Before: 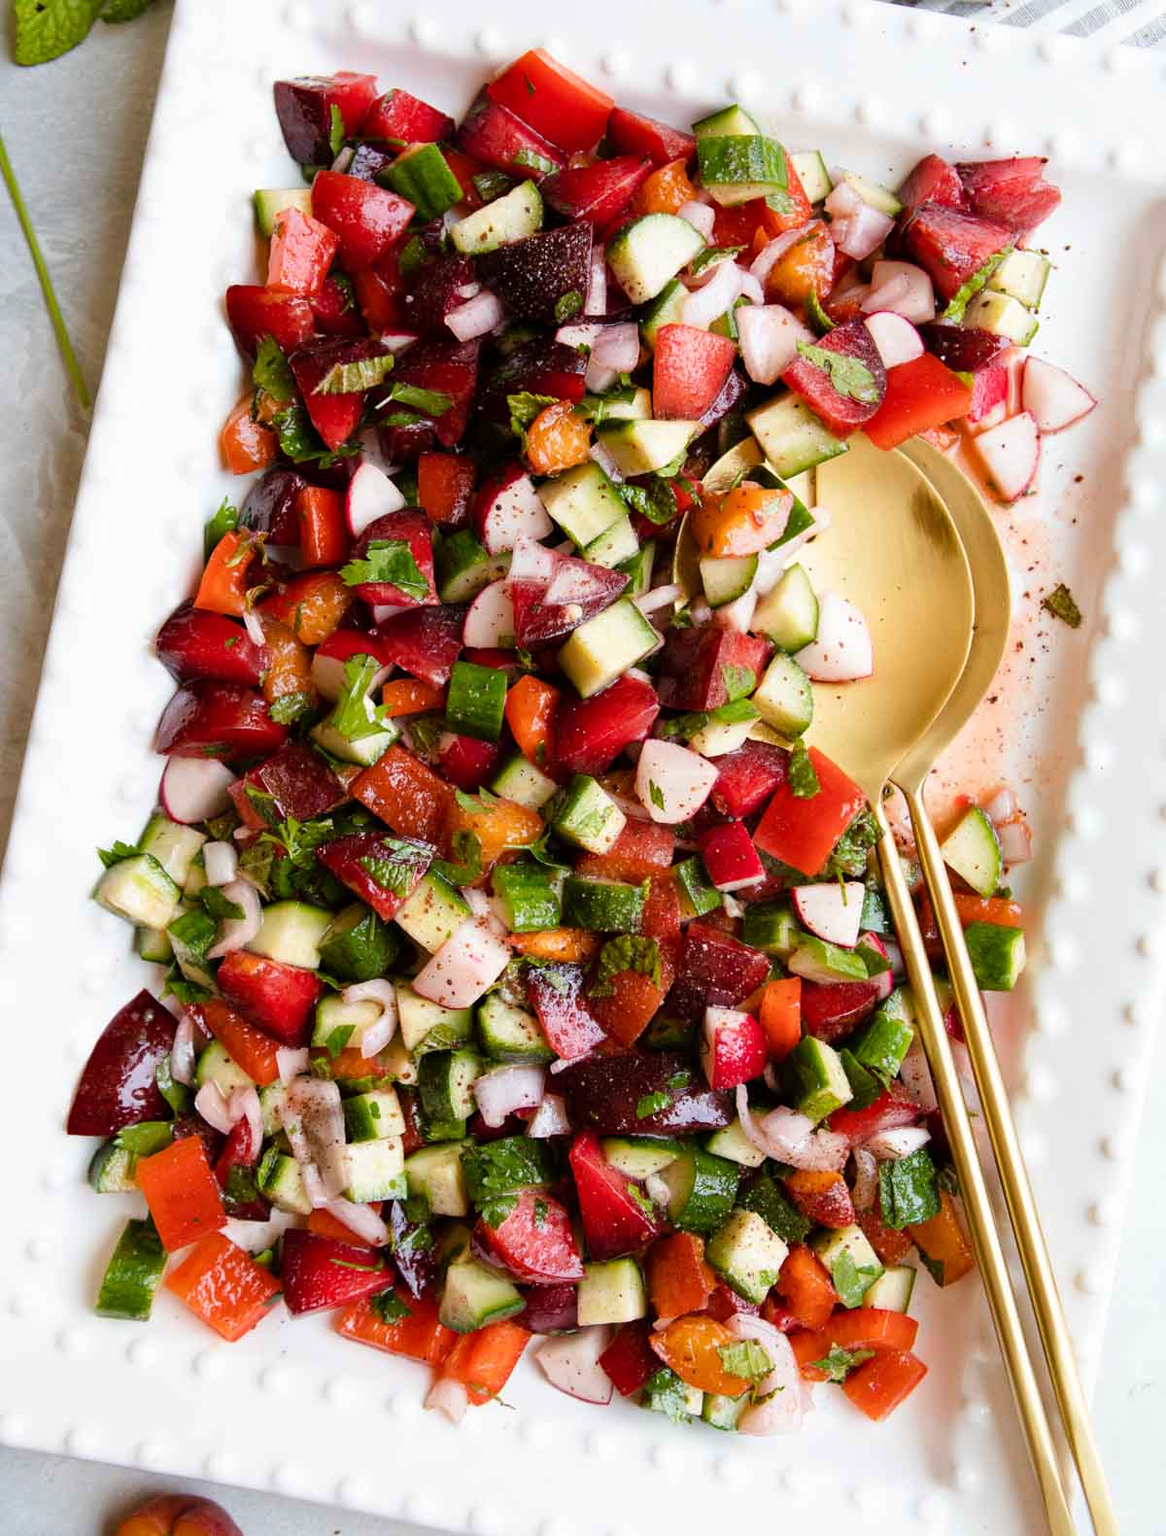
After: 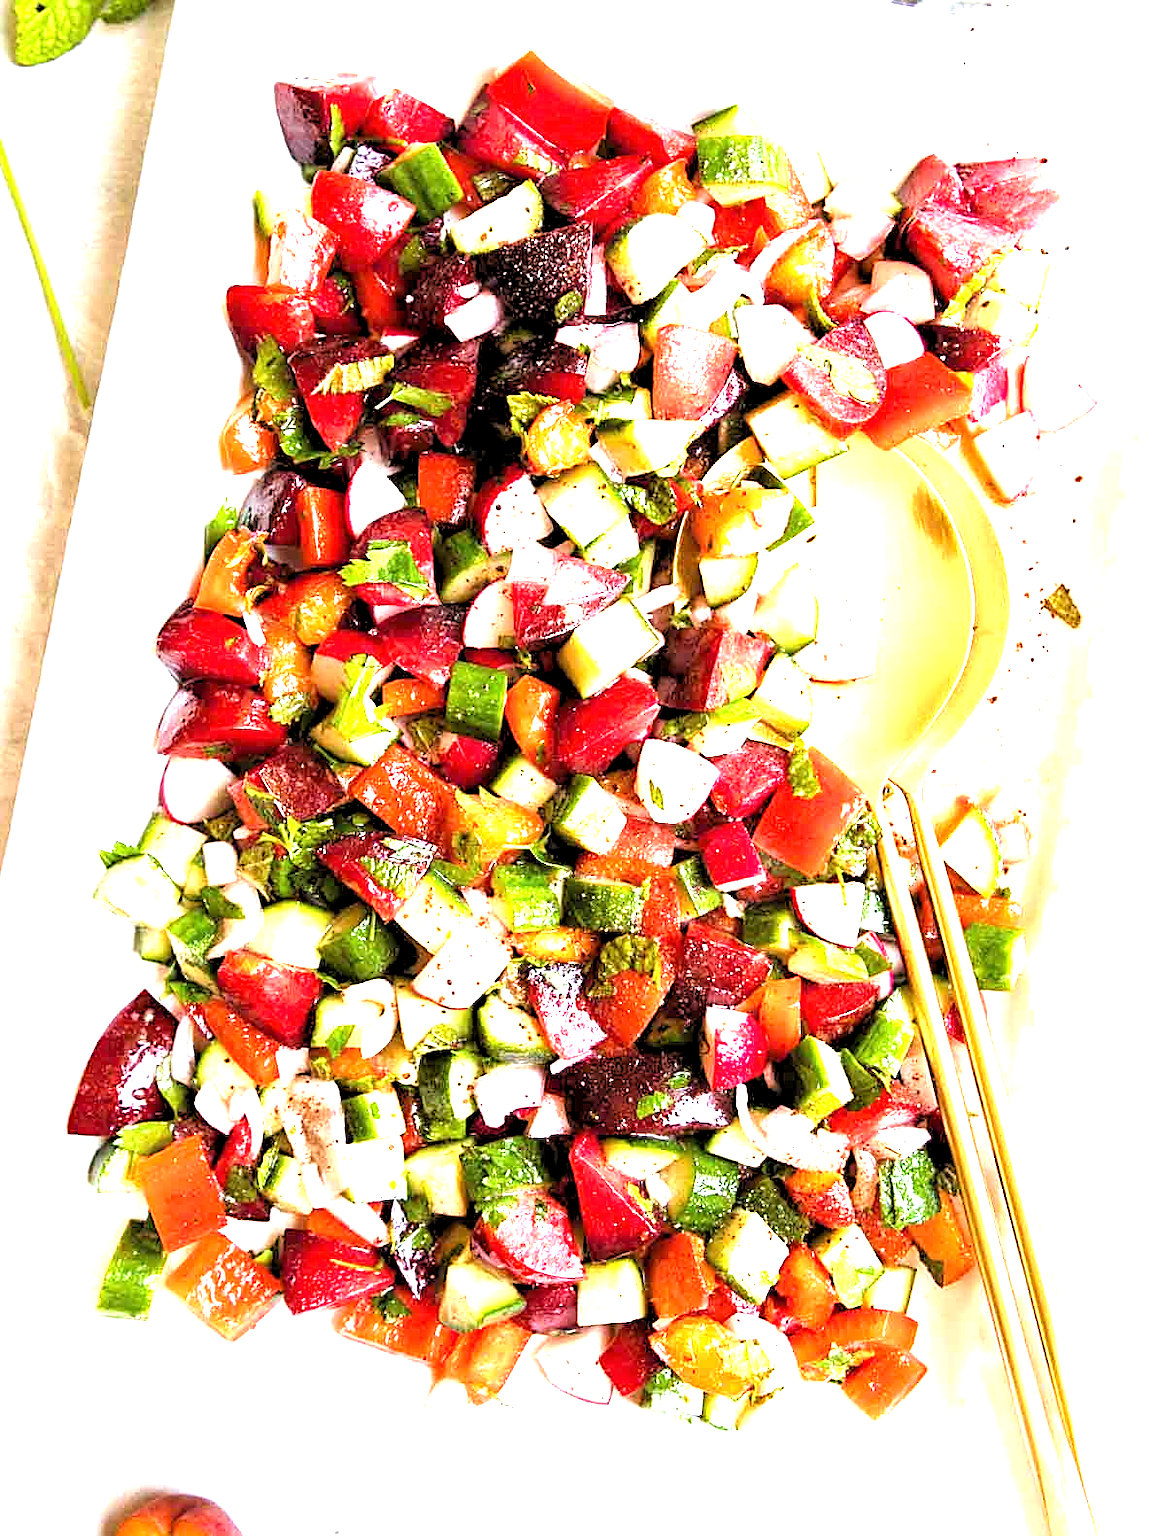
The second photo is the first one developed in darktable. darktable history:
rgb levels: levels [[0.013, 0.434, 0.89], [0, 0.5, 1], [0, 0.5, 1]]
sharpen: amount 0.55
exposure: black level correction 0, exposure 1.9 EV, compensate highlight preservation false
